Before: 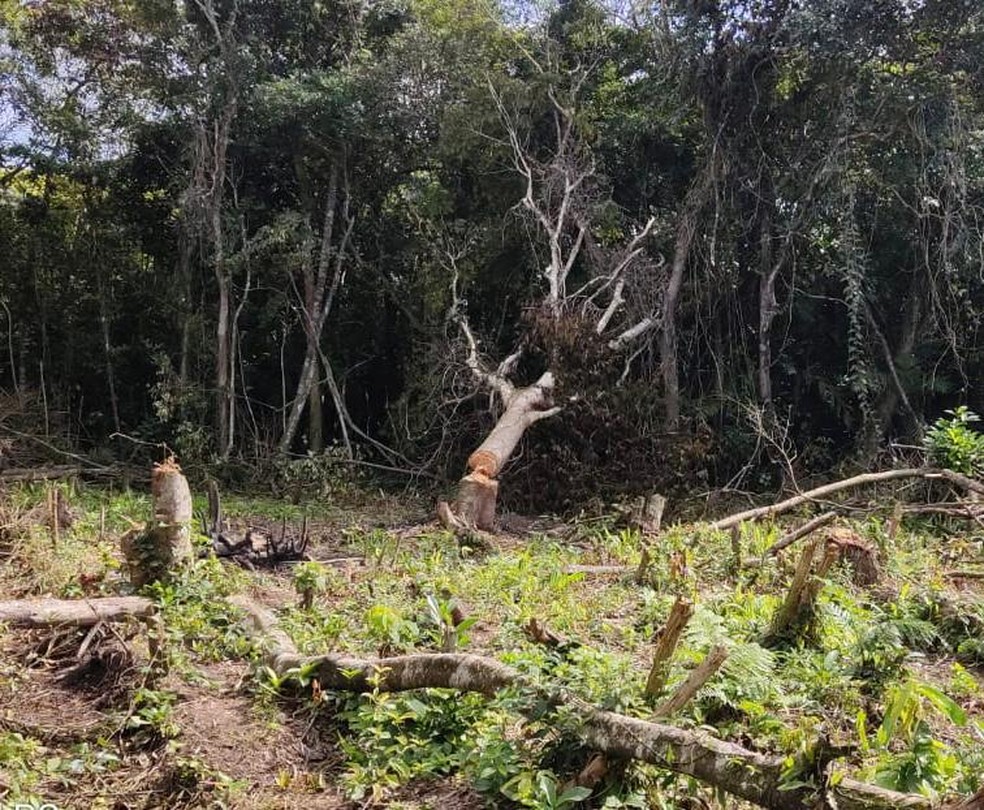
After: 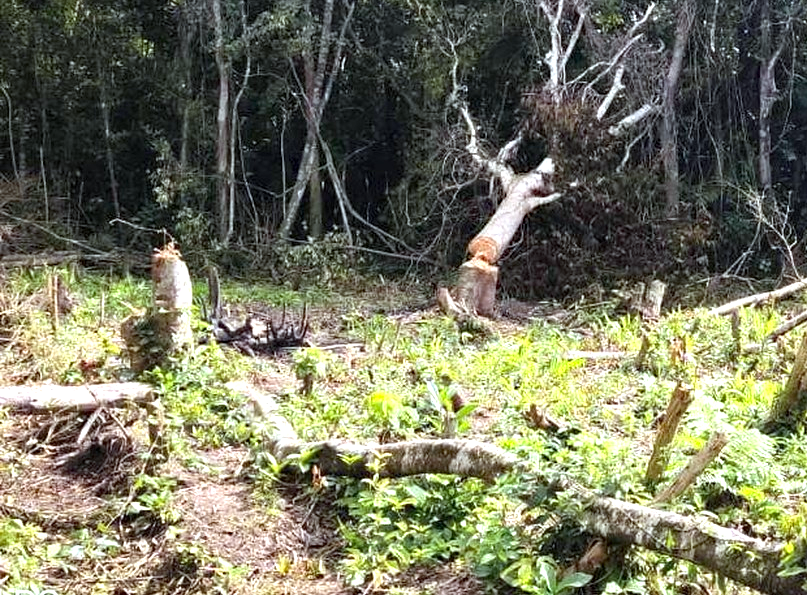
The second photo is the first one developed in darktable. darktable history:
crop: top 26.531%, right 17.959%
exposure: black level correction 0.001, exposure 1.05 EV, compensate exposure bias true, compensate highlight preservation false
haze removal: compatibility mode true, adaptive false
white balance: red 0.925, blue 1.046
